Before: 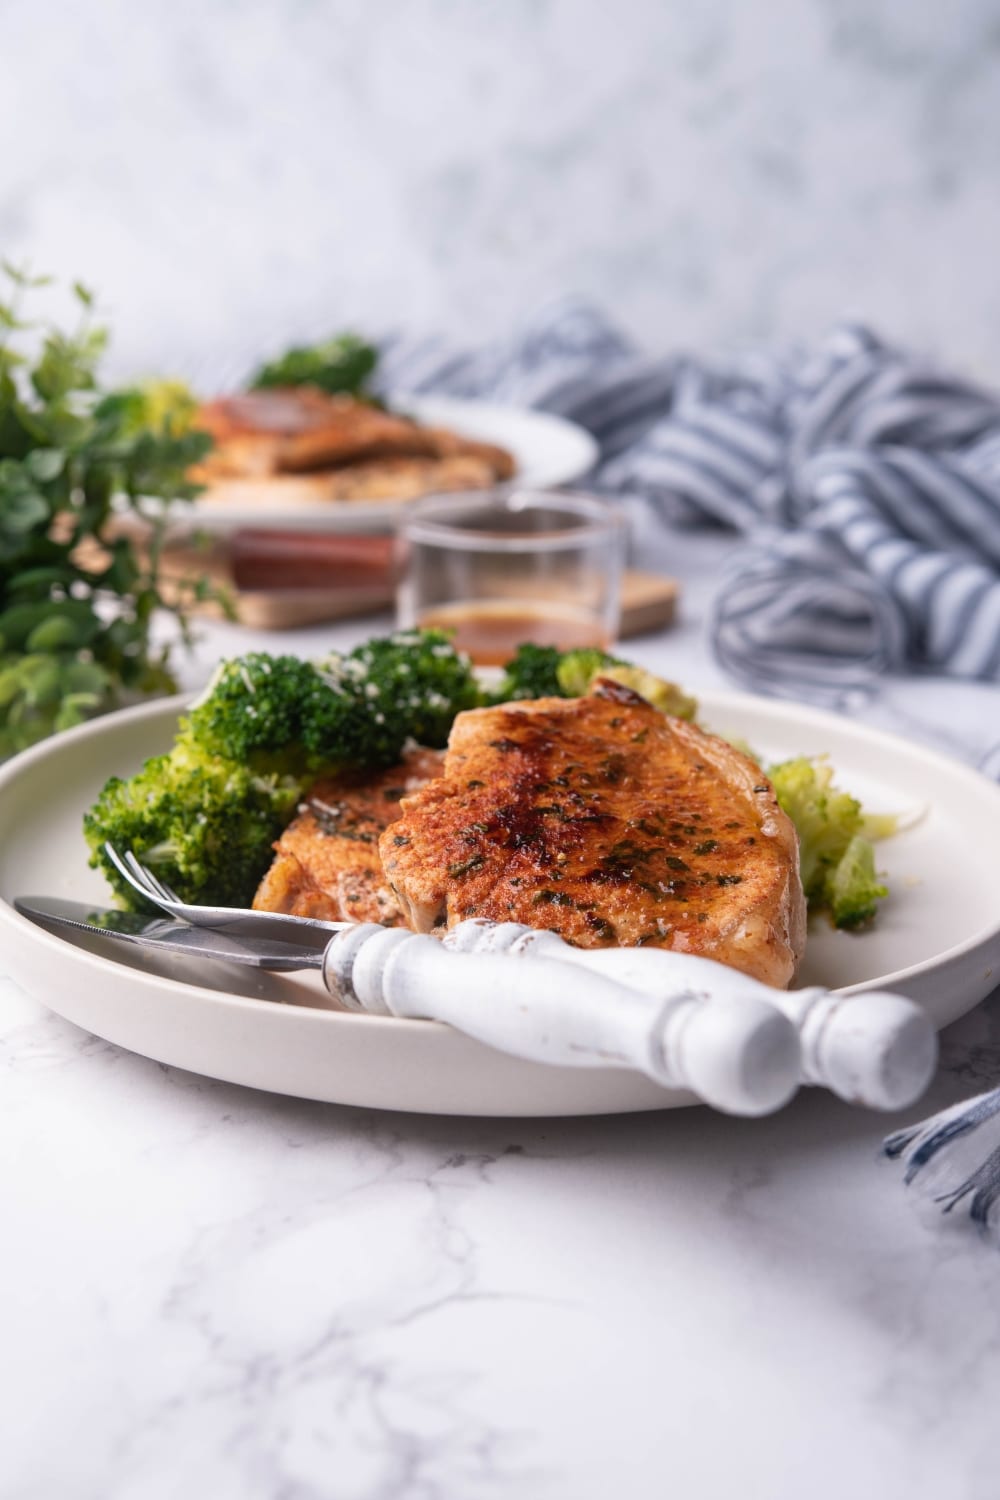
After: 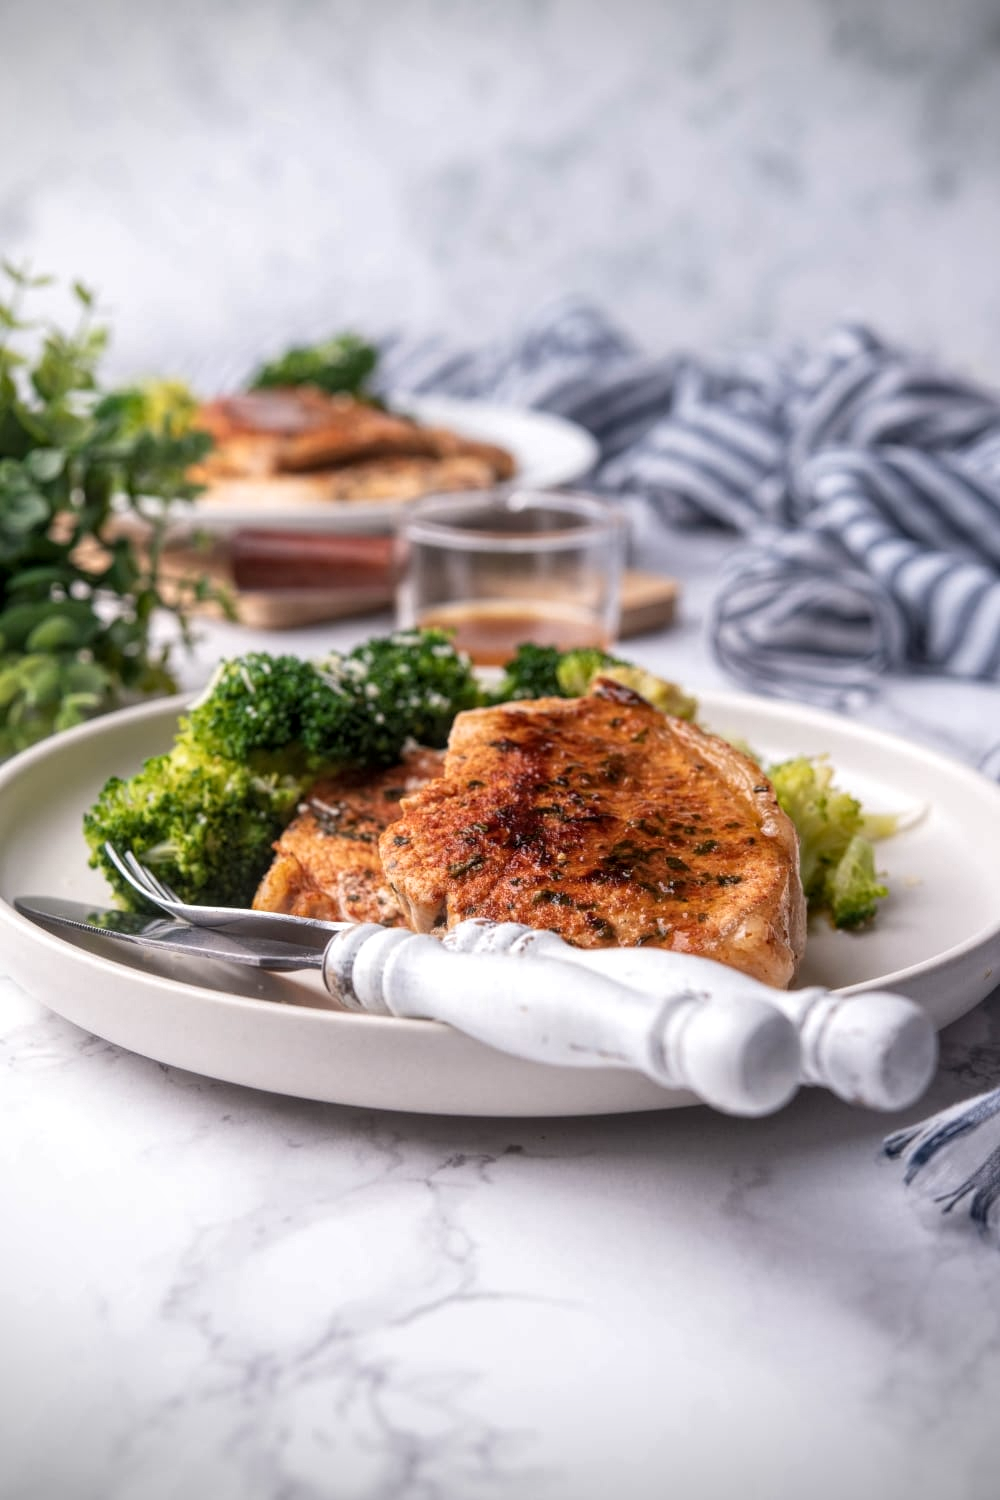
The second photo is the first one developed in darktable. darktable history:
vignetting: fall-off start 97.22%, width/height ratio 1.179, dithering 16-bit output, unbound false
local contrast: highlights 99%, shadows 85%, detail 160%, midtone range 0.2
